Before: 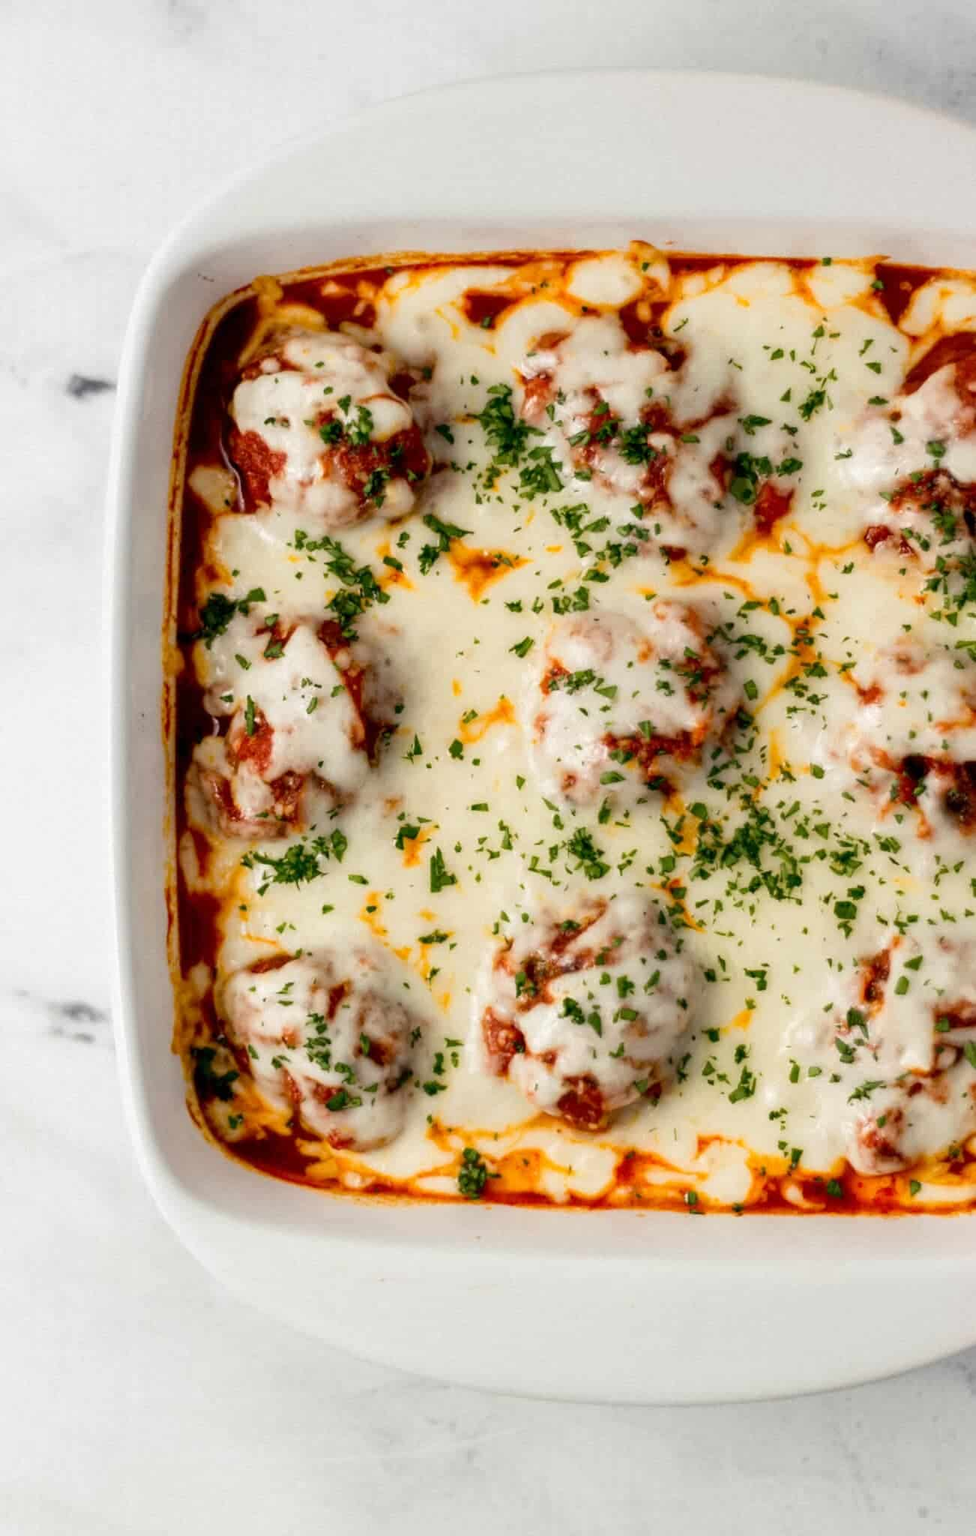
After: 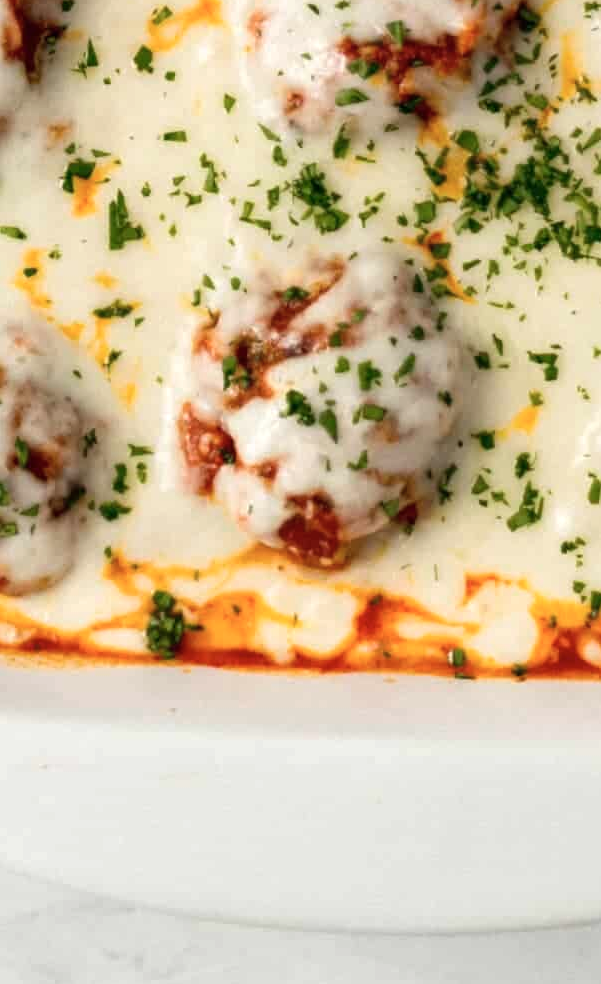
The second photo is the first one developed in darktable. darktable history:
color zones: curves: ch0 [(0, 0.5) (0.143, 0.52) (0.286, 0.5) (0.429, 0.5) (0.571, 0.5) (0.714, 0.5) (0.857, 0.5) (1, 0.5)]; ch1 [(0, 0.489) (0.155, 0.45) (0.286, 0.466) (0.429, 0.5) (0.571, 0.5) (0.714, 0.5) (0.857, 0.5) (1, 0.489)]
crop: left 35.763%, top 45.905%, right 18.075%, bottom 6.025%
levels: levels [0, 0.48, 0.961]
